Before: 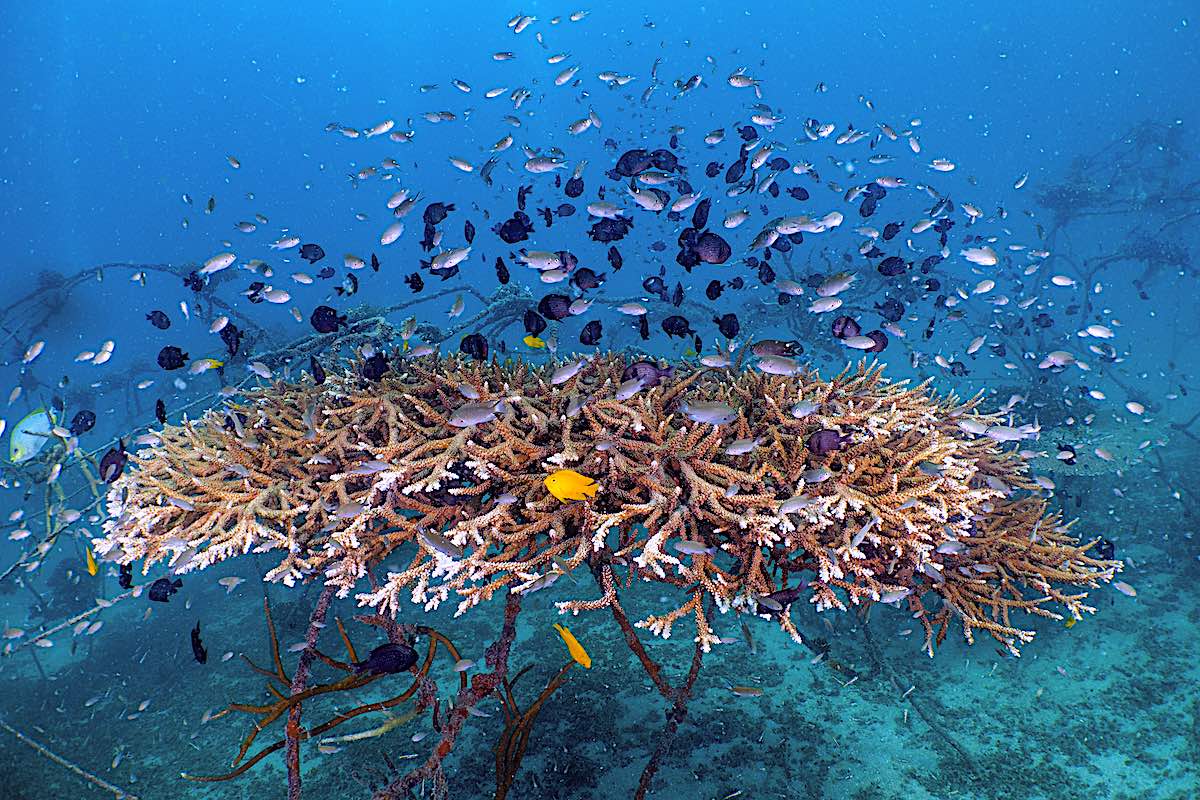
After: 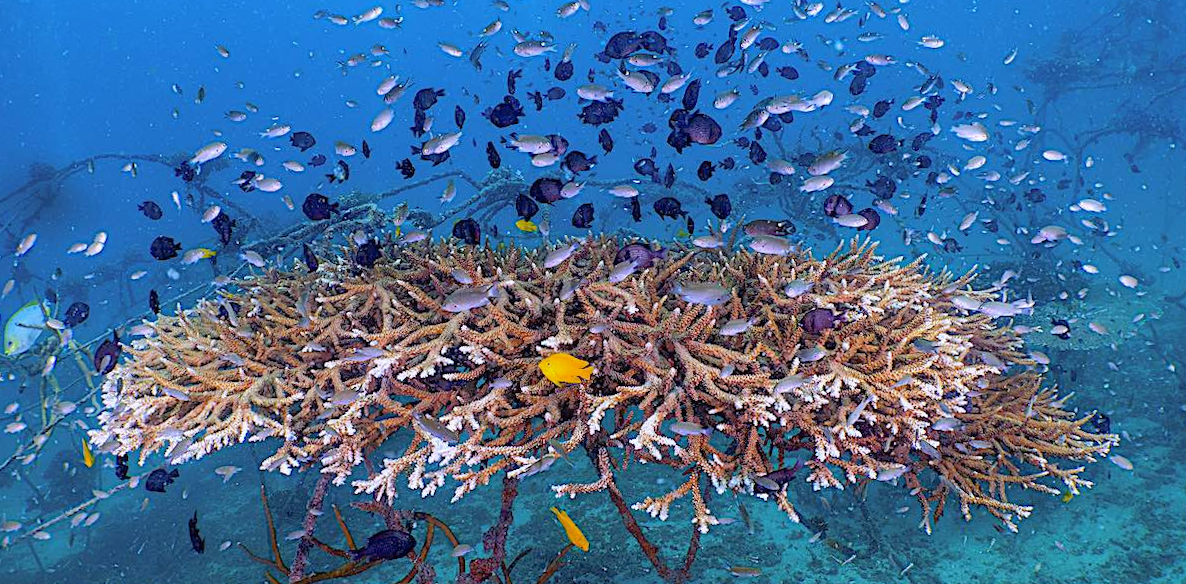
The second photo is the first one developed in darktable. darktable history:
white balance: red 0.983, blue 1.036
shadows and highlights: on, module defaults
rotate and perspective: rotation -1°, crop left 0.011, crop right 0.989, crop top 0.025, crop bottom 0.975
crop: top 13.819%, bottom 11.169%
